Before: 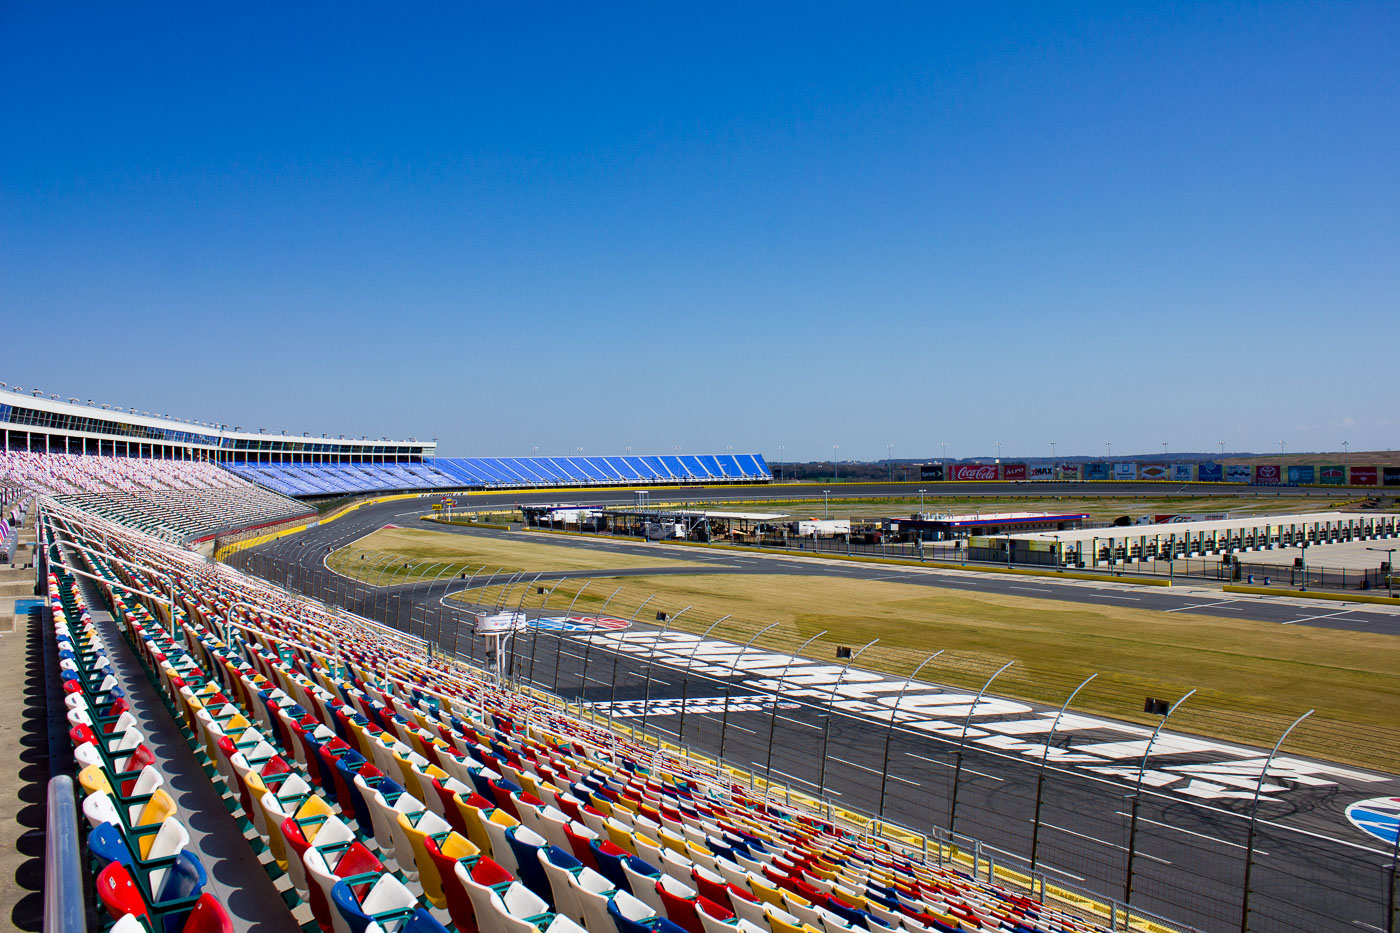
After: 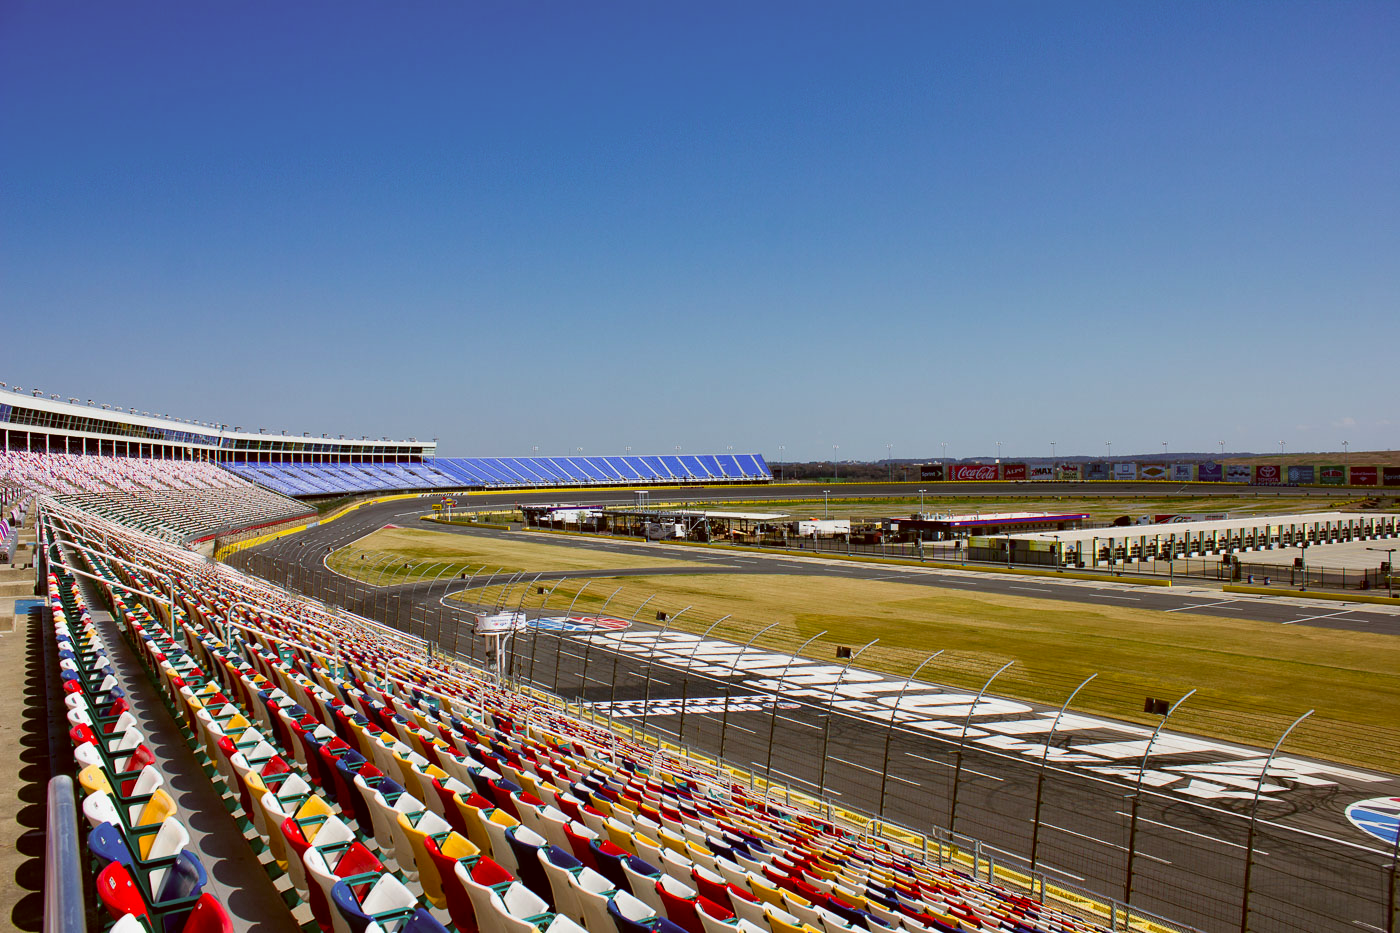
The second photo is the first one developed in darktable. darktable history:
color correction: highlights a* -0.482, highlights b* 0.161, shadows a* 4.66, shadows b* 20.72
shadows and highlights: shadows 43.71, white point adjustment -1.46, soften with gaussian
